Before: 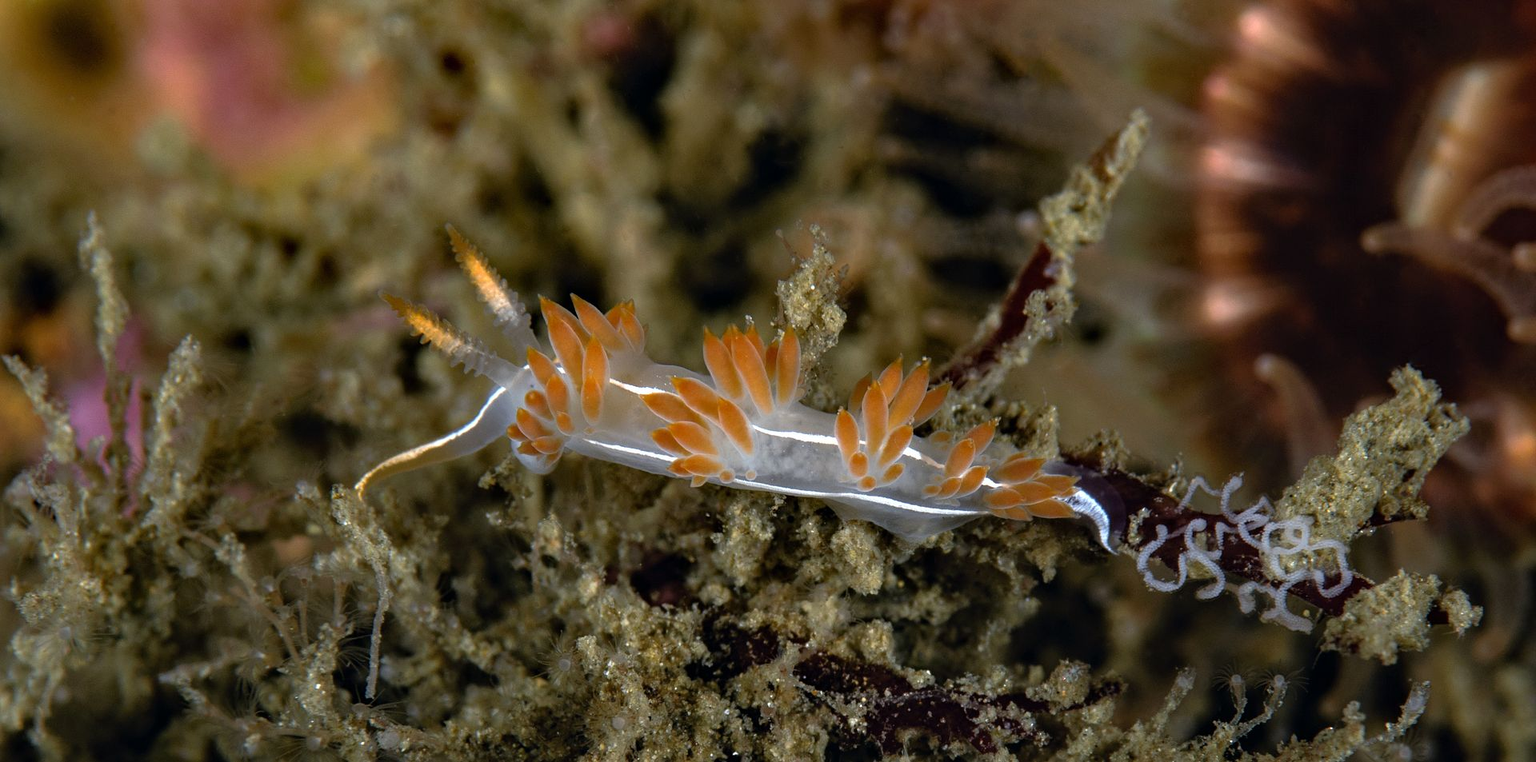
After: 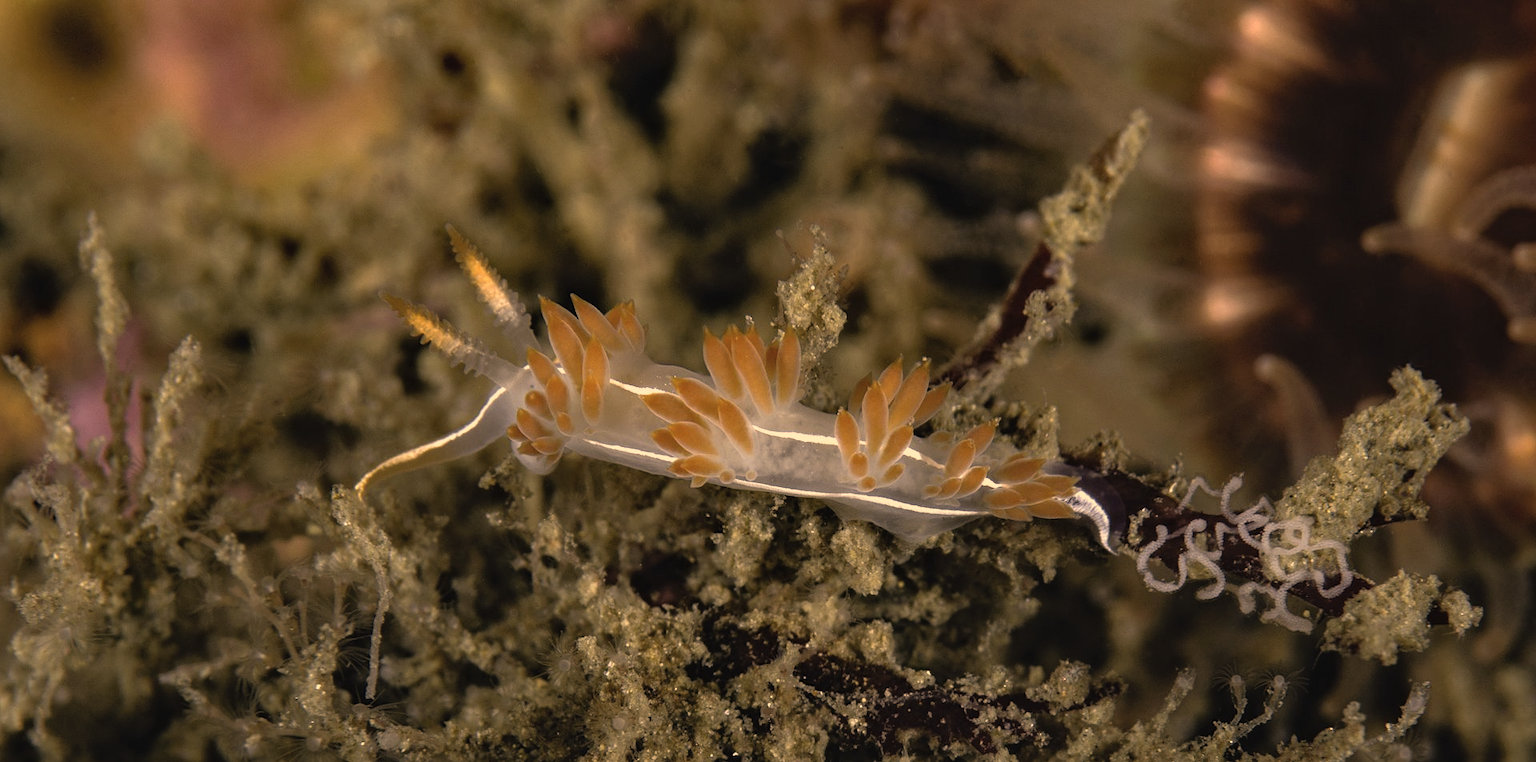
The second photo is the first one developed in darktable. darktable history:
contrast brightness saturation: contrast -0.058, saturation -0.412
color correction: highlights a* 14.96, highlights b* 32.26
